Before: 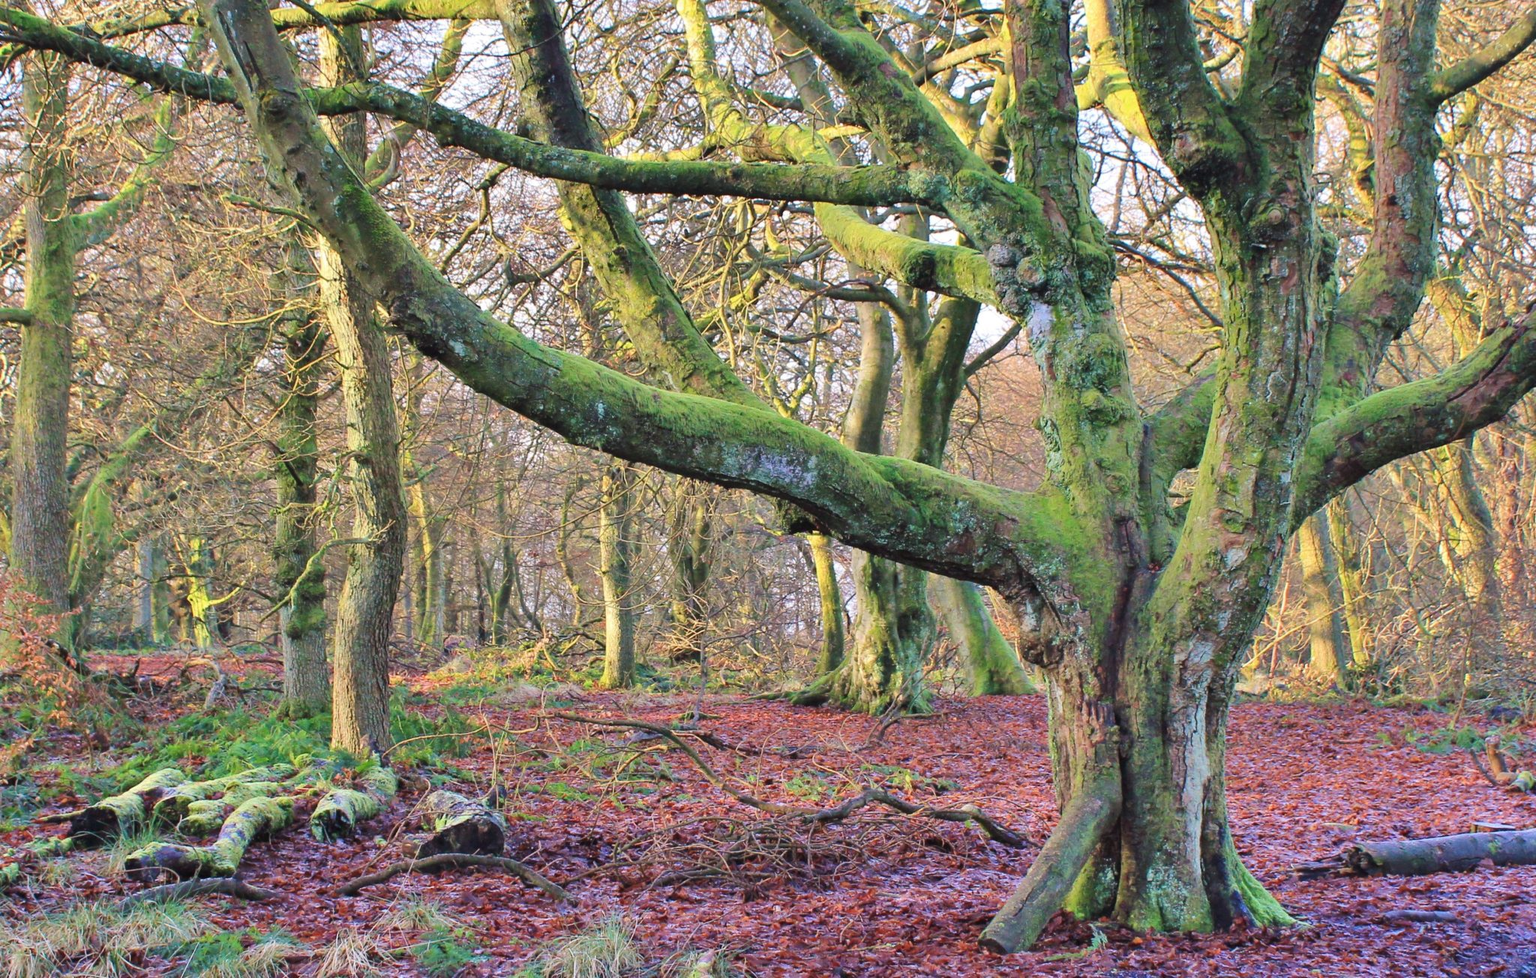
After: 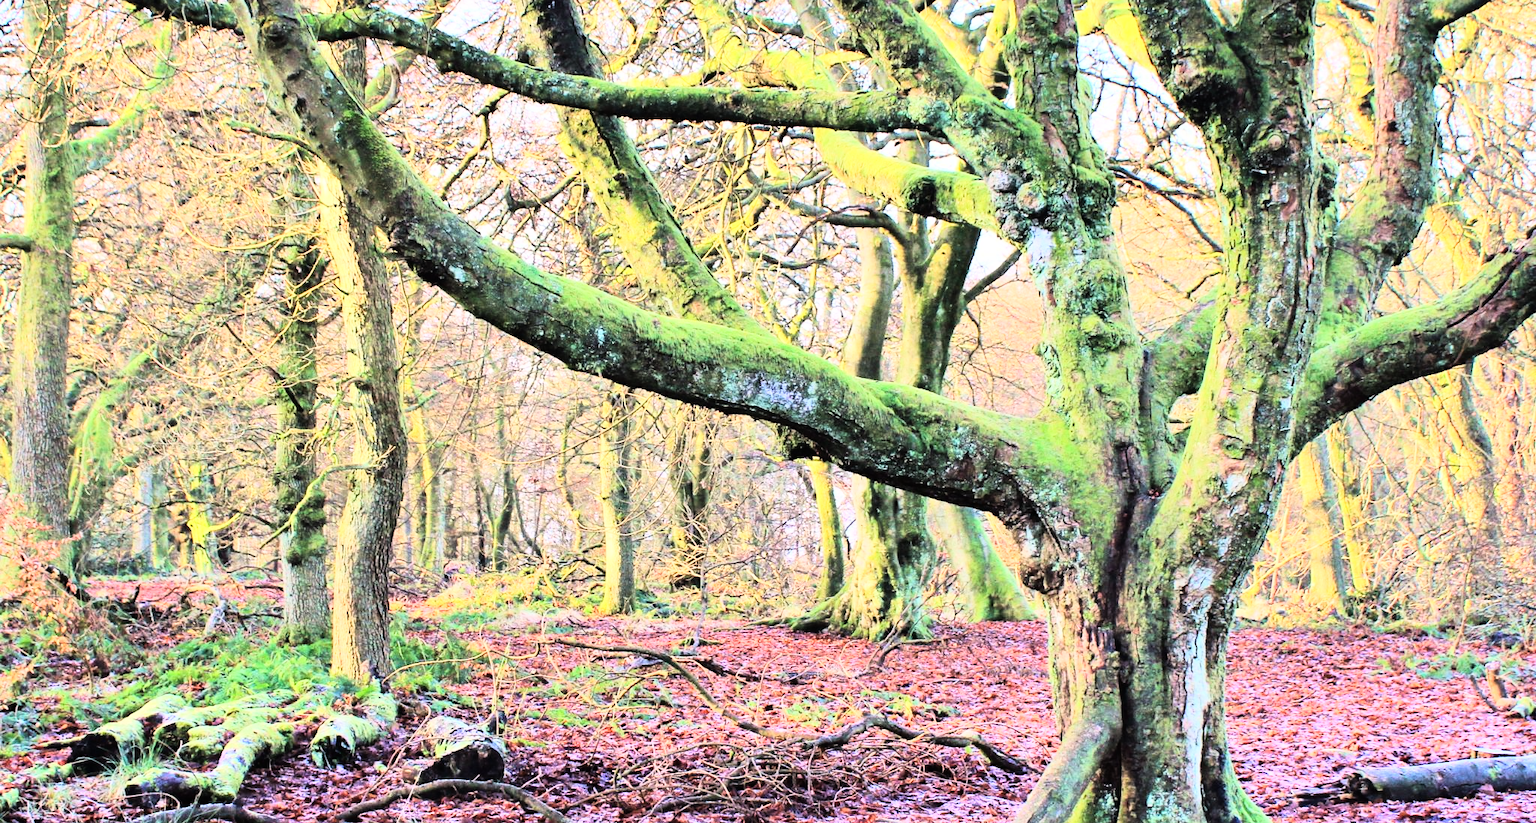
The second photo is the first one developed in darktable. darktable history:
crop: top 7.625%, bottom 8.027%
rgb curve: curves: ch0 [(0, 0) (0.21, 0.15) (0.24, 0.21) (0.5, 0.75) (0.75, 0.96) (0.89, 0.99) (1, 1)]; ch1 [(0, 0.02) (0.21, 0.13) (0.25, 0.2) (0.5, 0.67) (0.75, 0.9) (0.89, 0.97) (1, 1)]; ch2 [(0, 0.02) (0.21, 0.13) (0.25, 0.2) (0.5, 0.67) (0.75, 0.9) (0.89, 0.97) (1, 1)], compensate middle gray true
